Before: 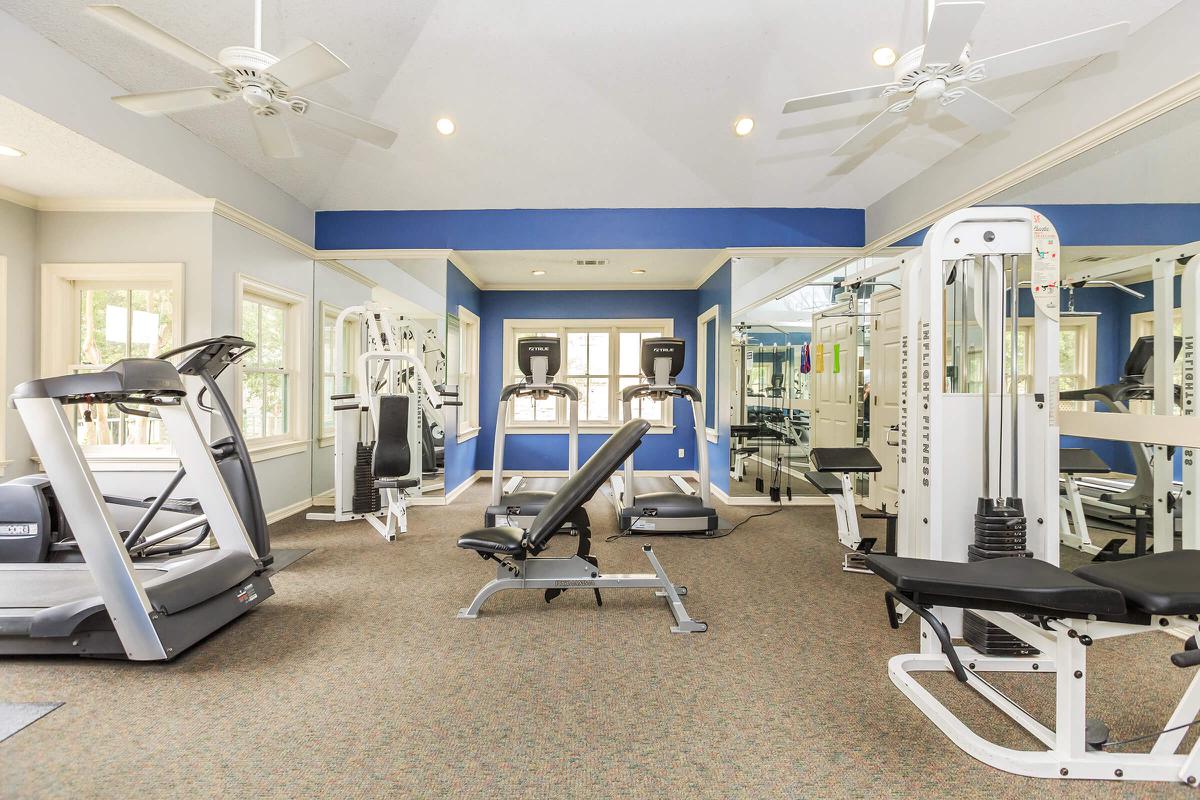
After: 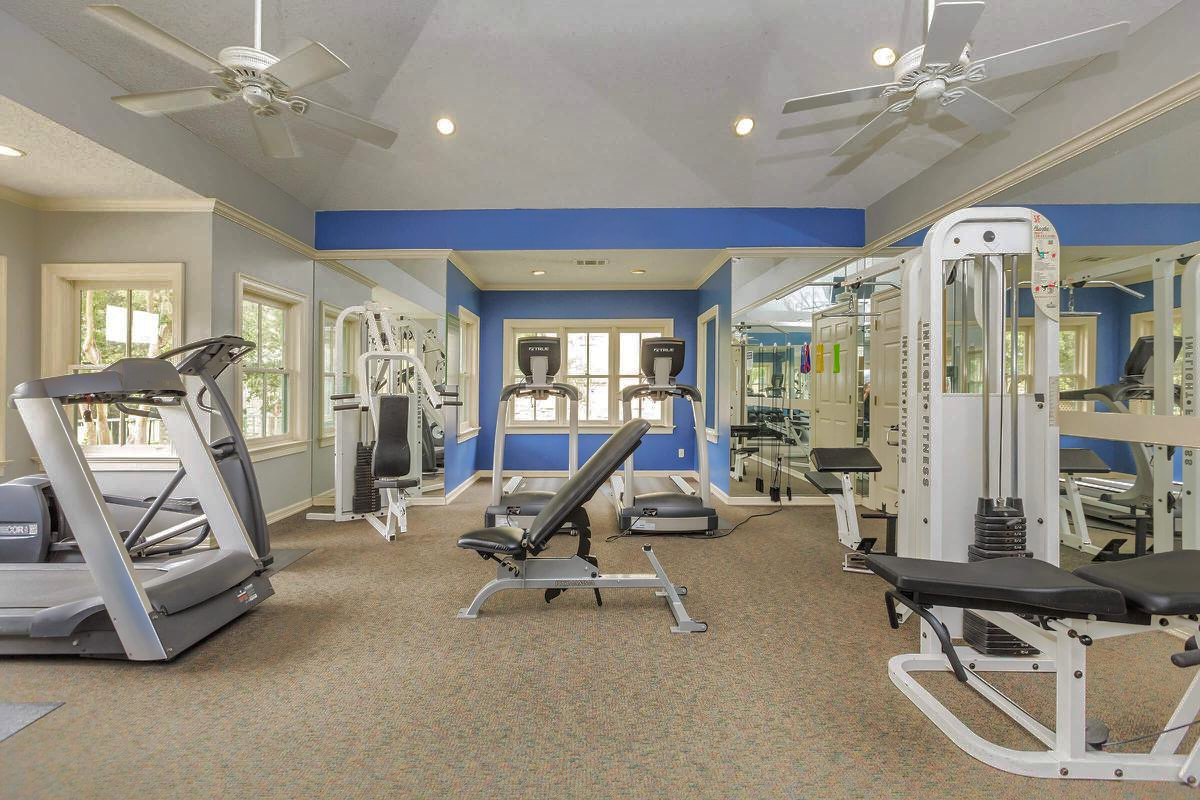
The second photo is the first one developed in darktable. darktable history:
shadows and highlights: shadows 38.05, highlights -74.38, highlights color adjustment 53.62%
